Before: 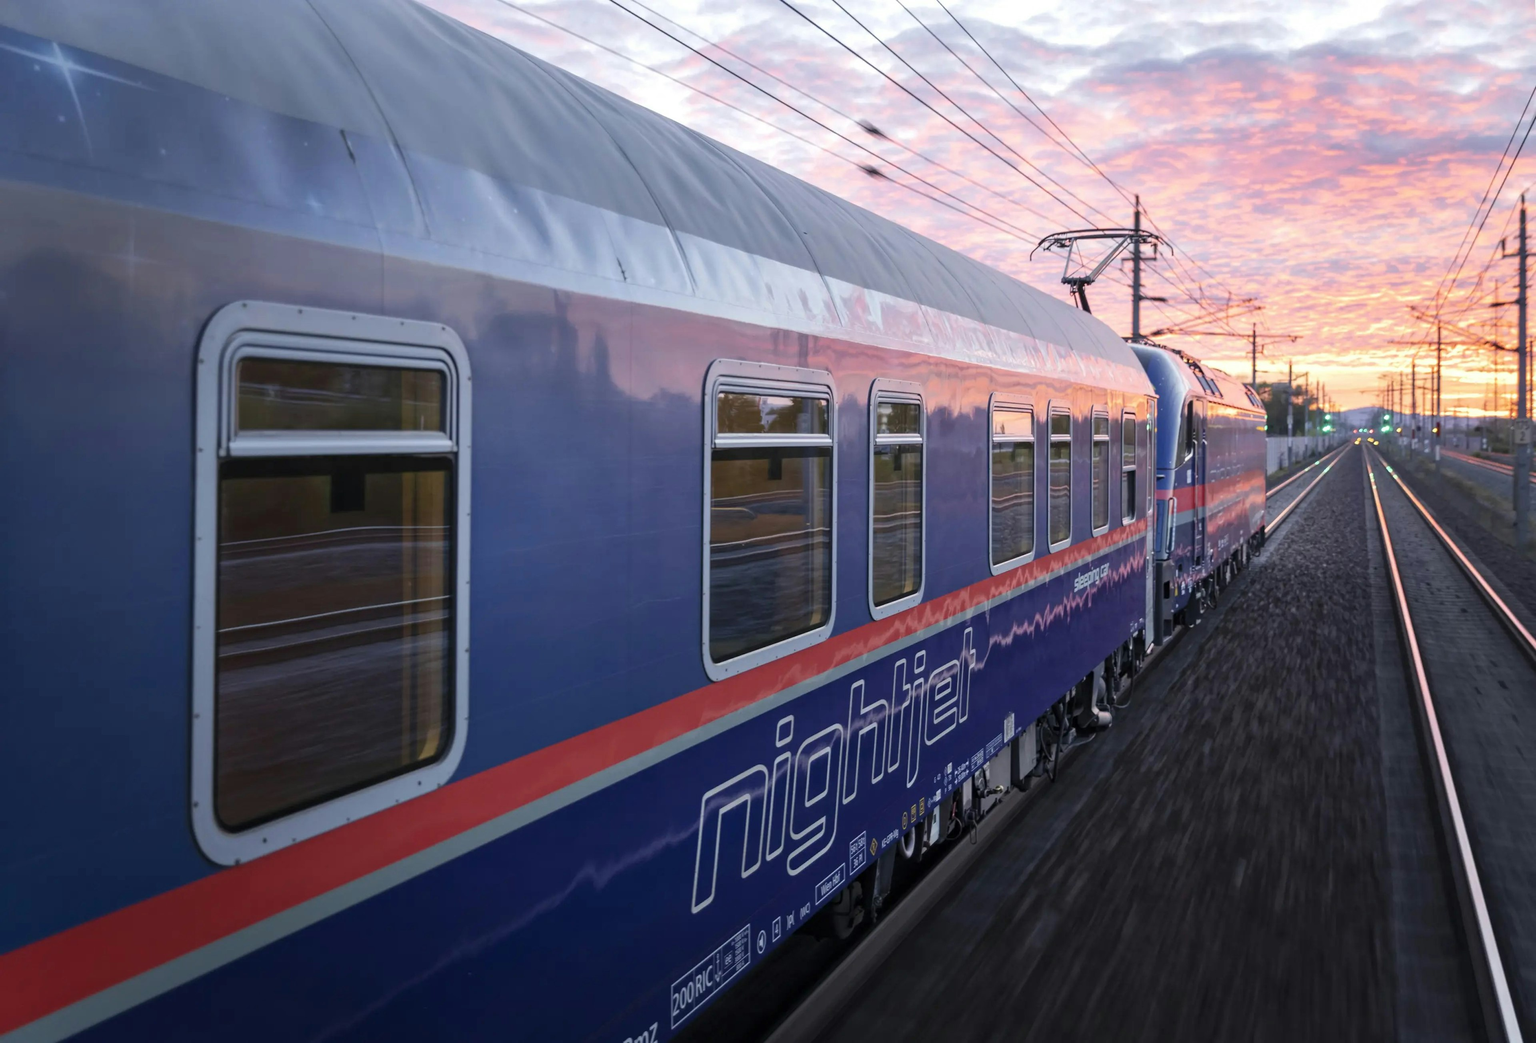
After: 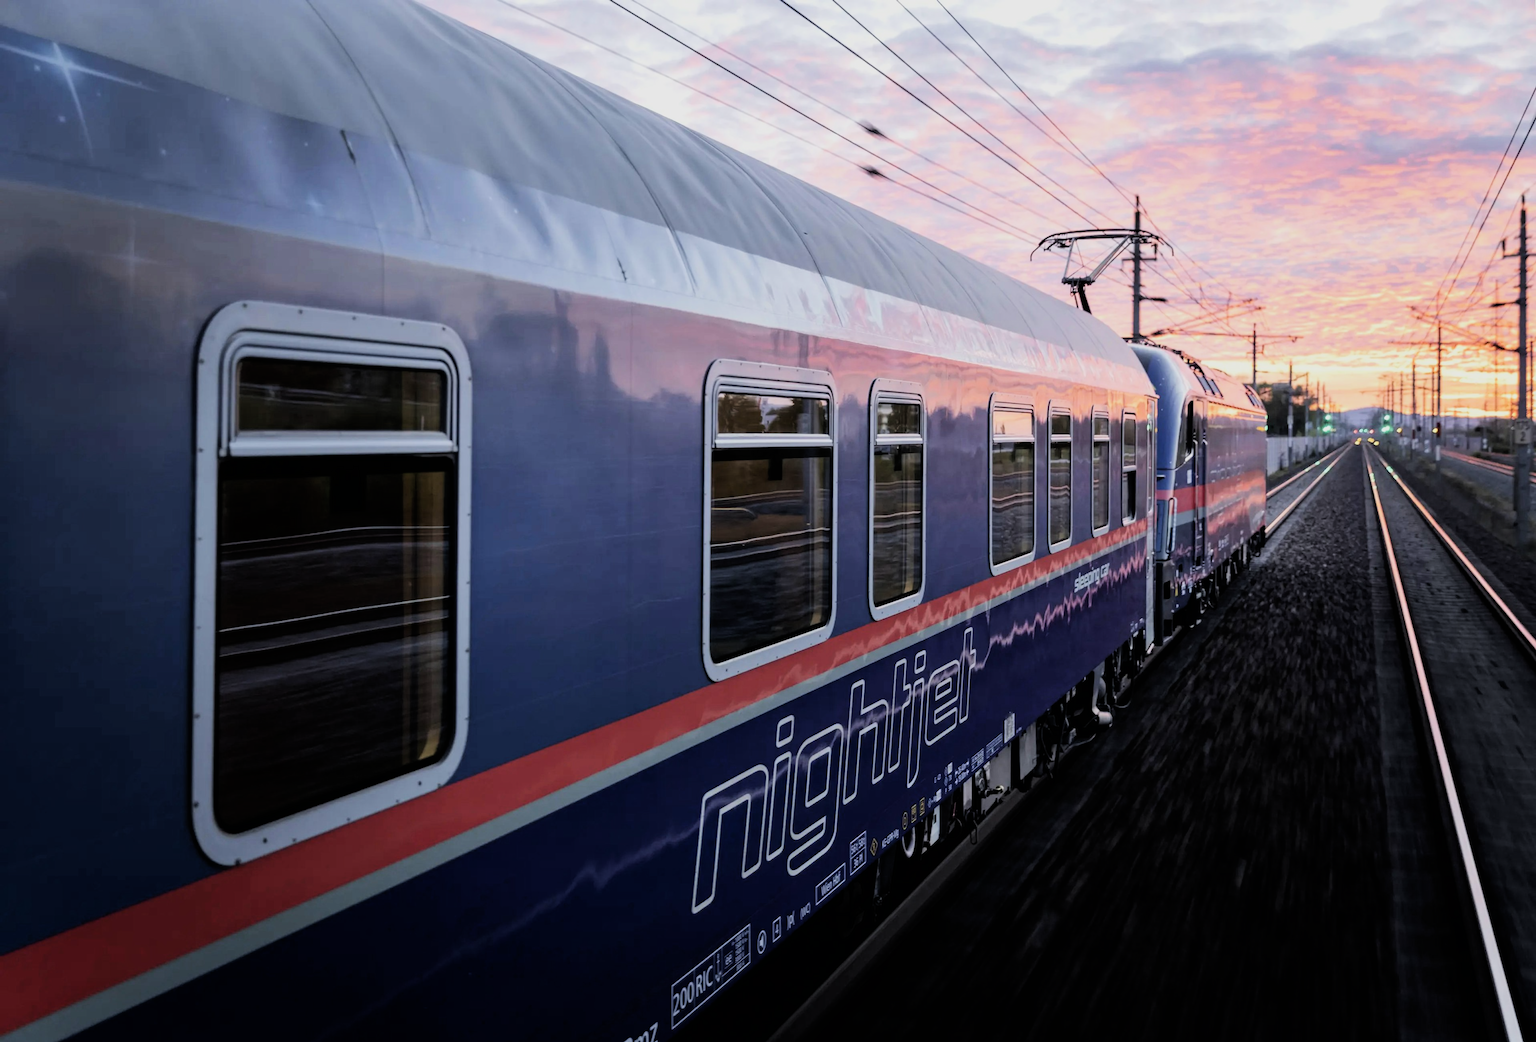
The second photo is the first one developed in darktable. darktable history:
filmic rgb: black relative exposure -4.97 EV, white relative exposure 3.95 EV, threshold 5.95 EV, hardness 2.87, contrast 1.401, enable highlight reconstruction true
